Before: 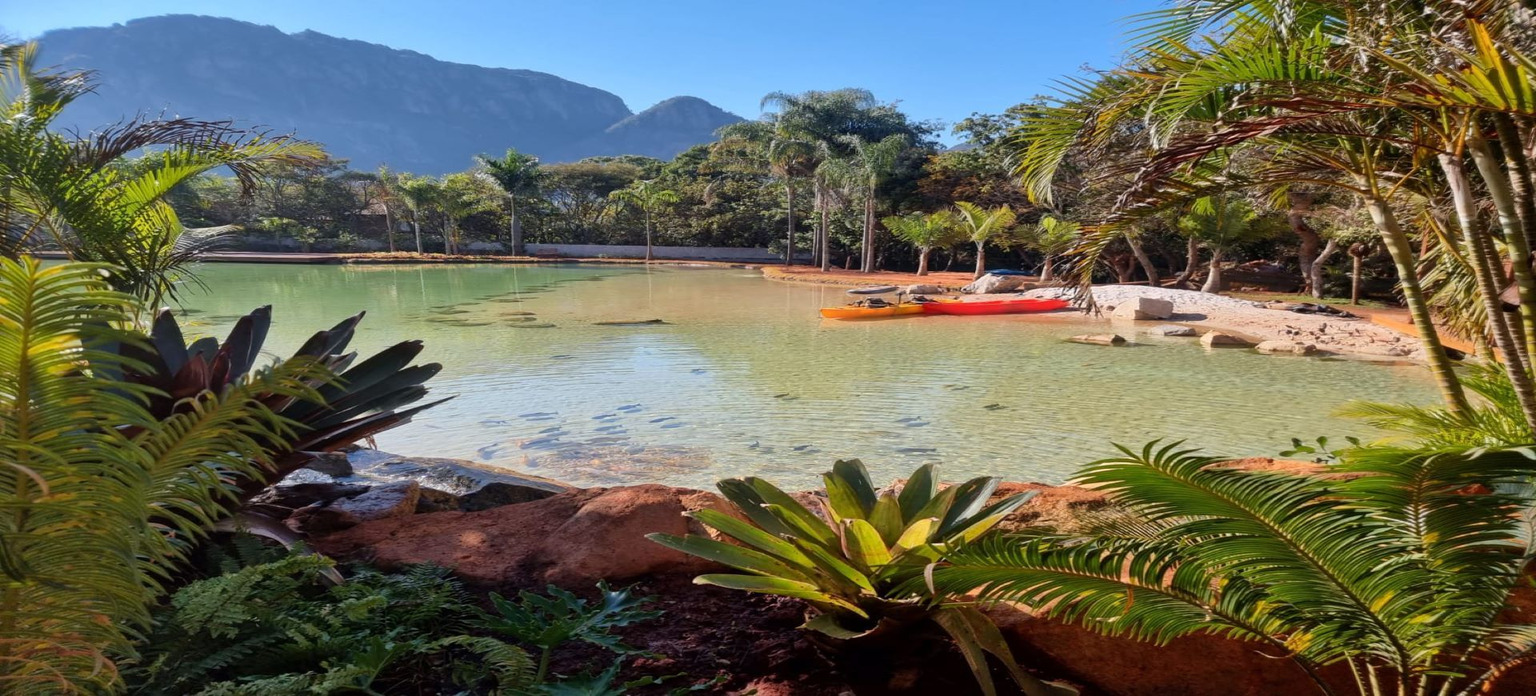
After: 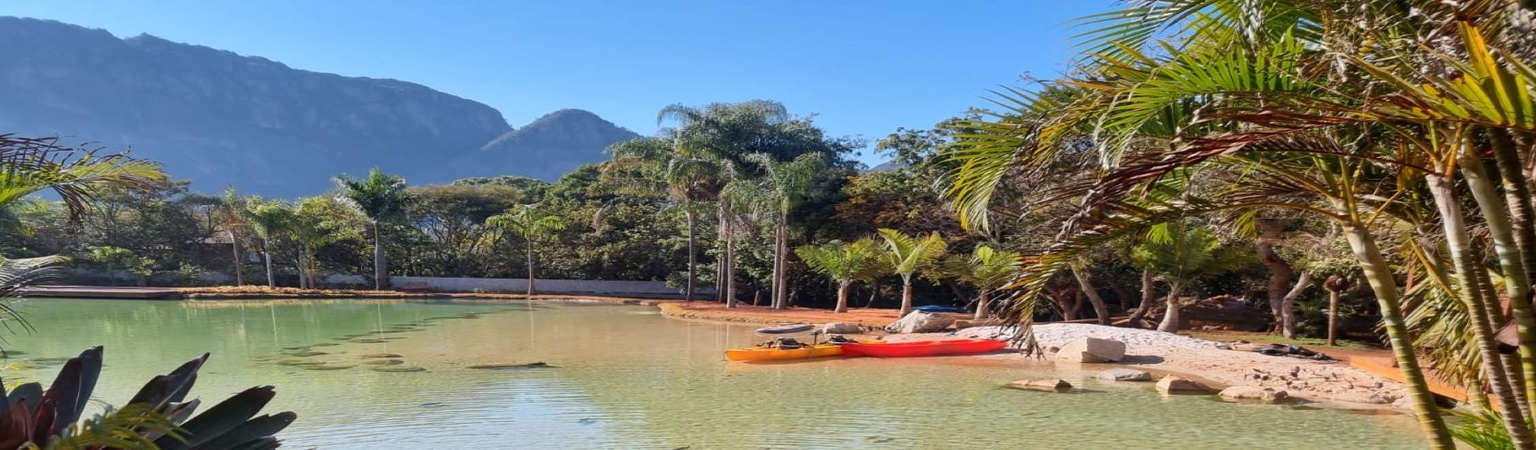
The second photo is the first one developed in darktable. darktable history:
crop and rotate: left 11.812%, bottom 42.776%
